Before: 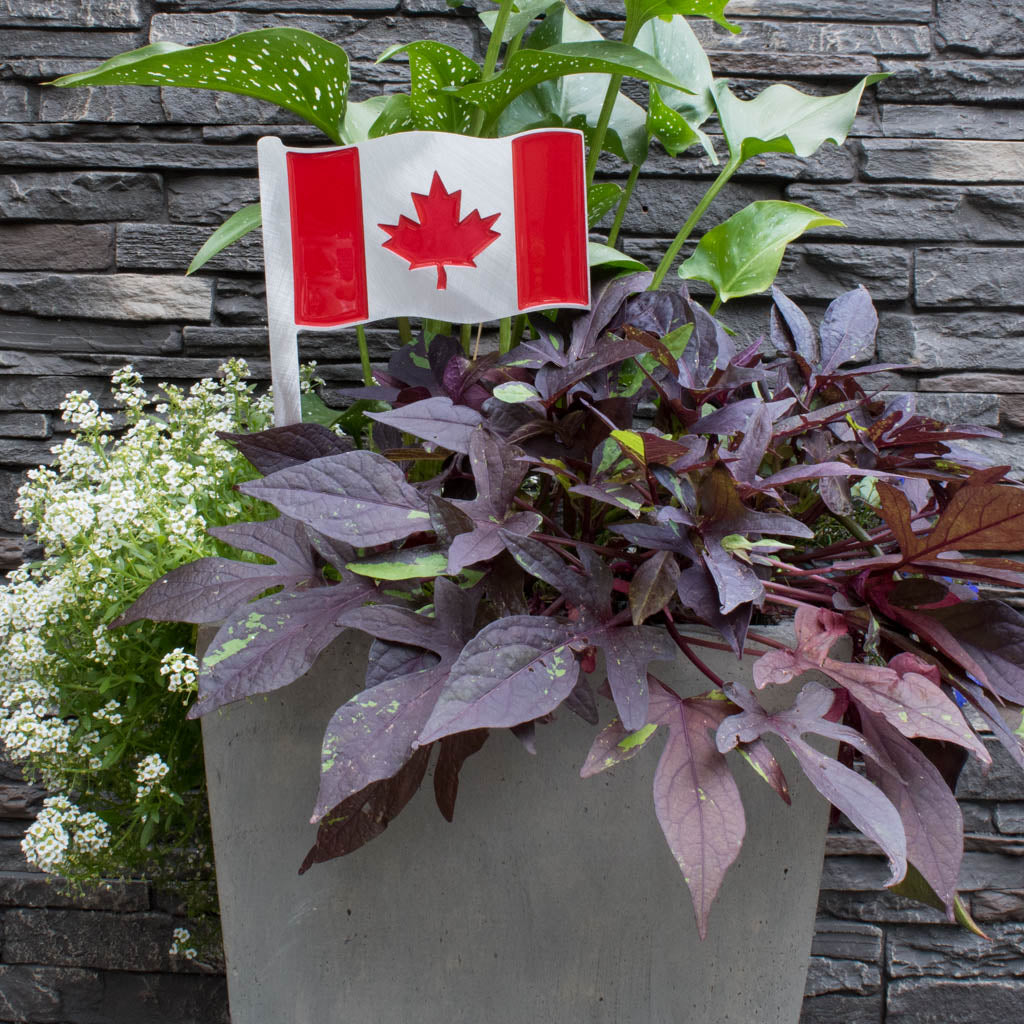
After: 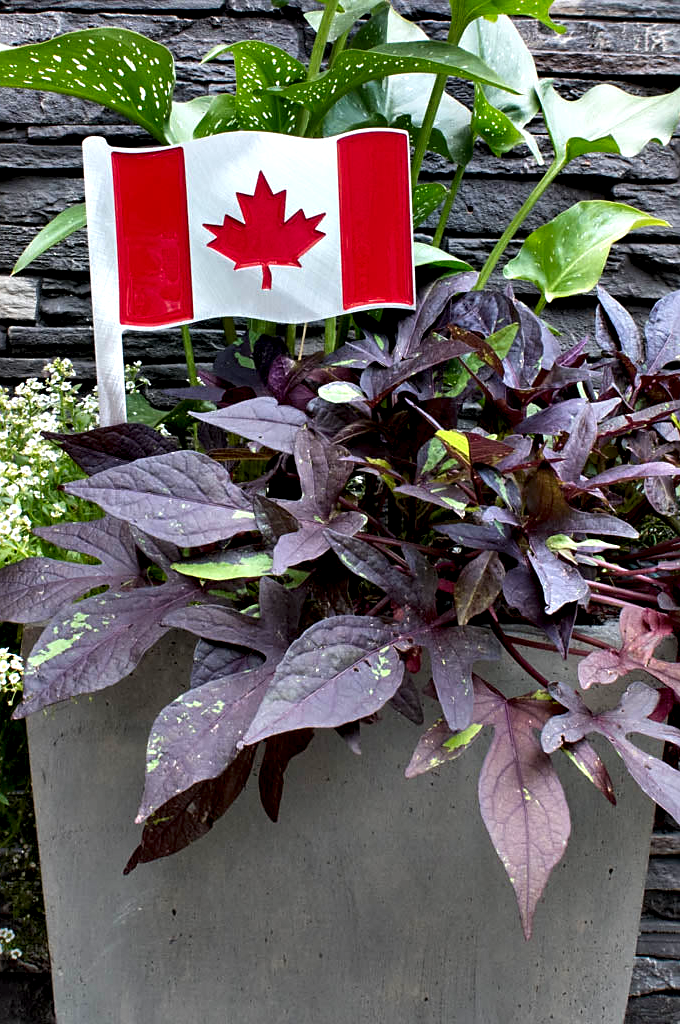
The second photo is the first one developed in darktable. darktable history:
sharpen: radius 1.895, amount 0.396, threshold 1.274
contrast equalizer: octaves 7, y [[0.6 ×6], [0.55 ×6], [0 ×6], [0 ×6], [0 ×6]]
crop: left 17.185%, right 16.386%
